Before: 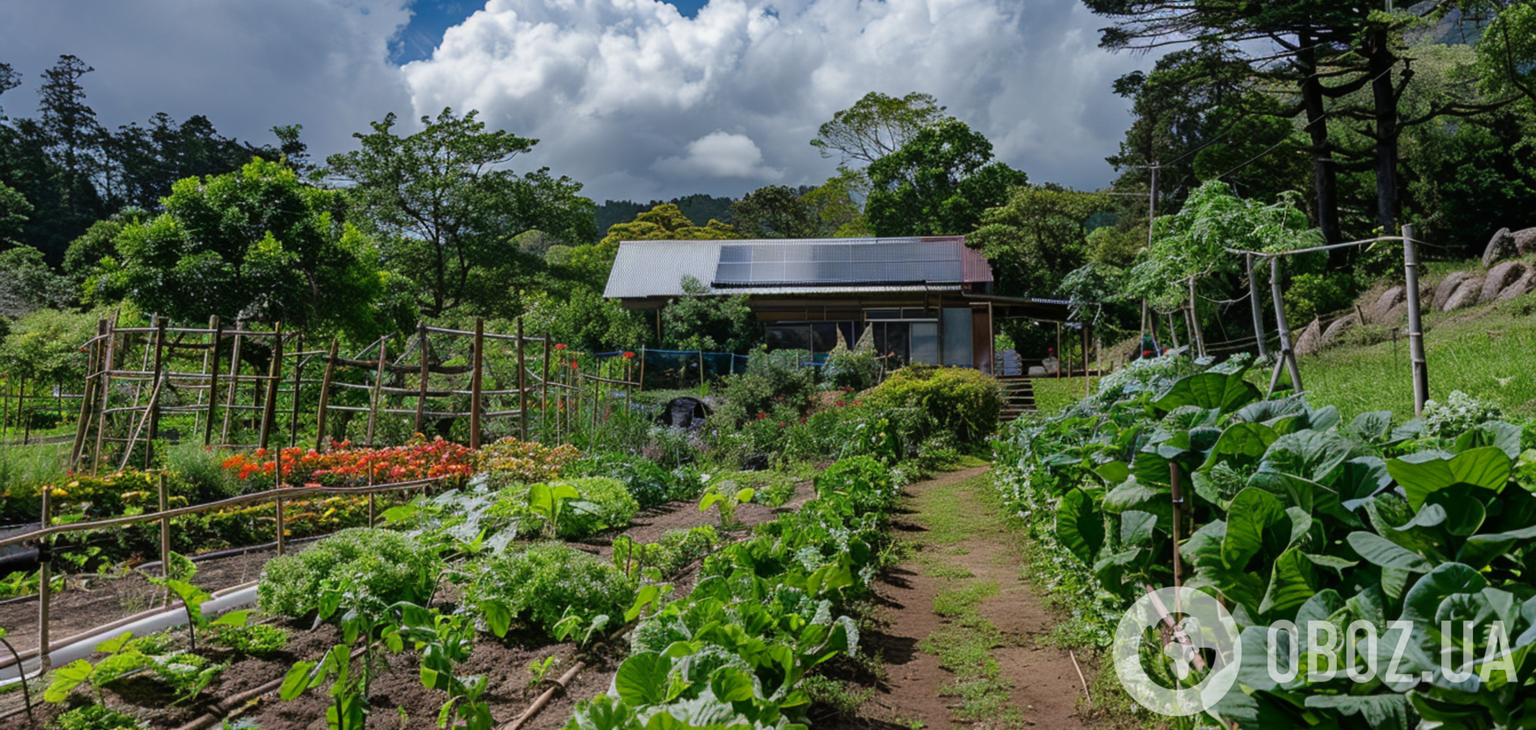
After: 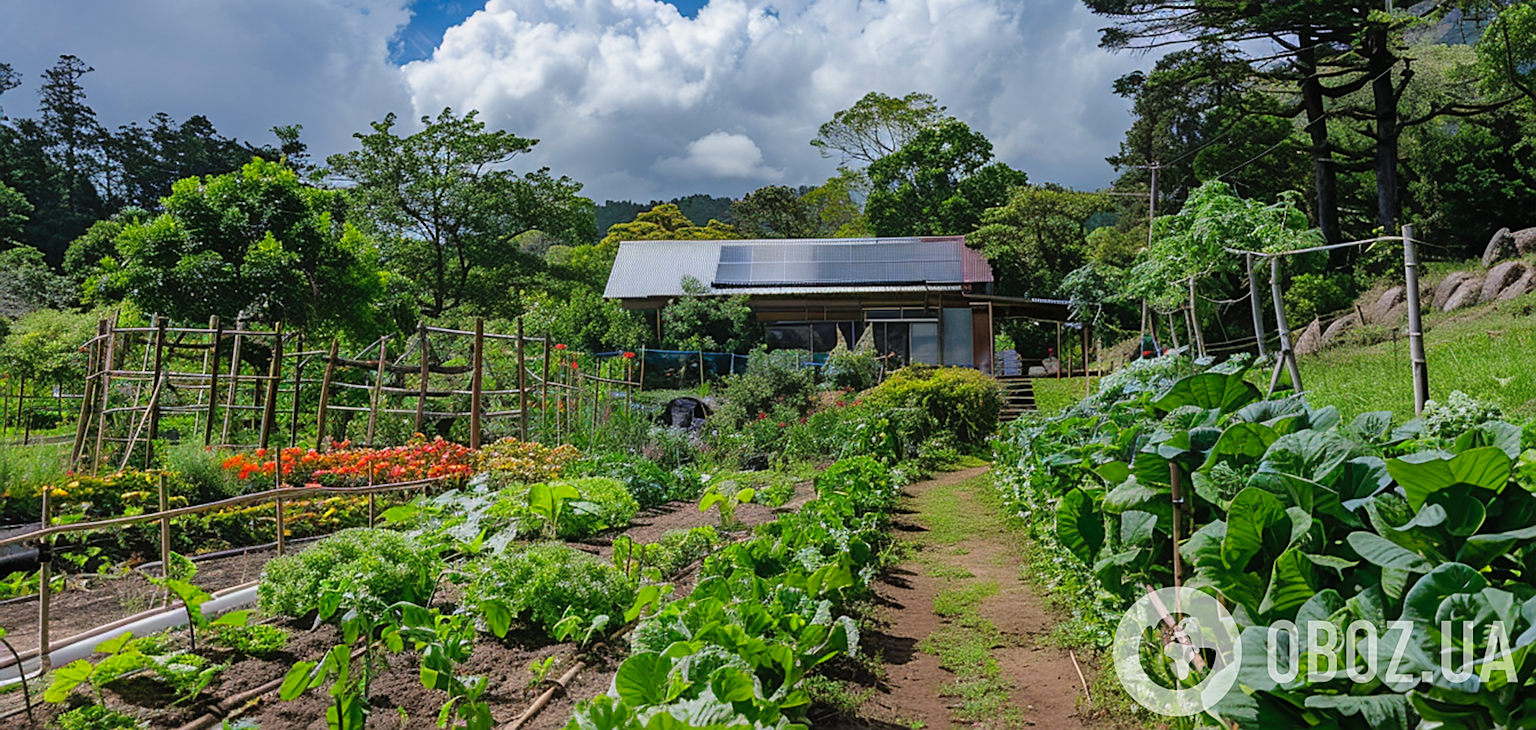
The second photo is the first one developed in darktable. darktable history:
contrast brightness saturation: brightness 0.088, saturation 0.19
sharpen: radius 1.964
